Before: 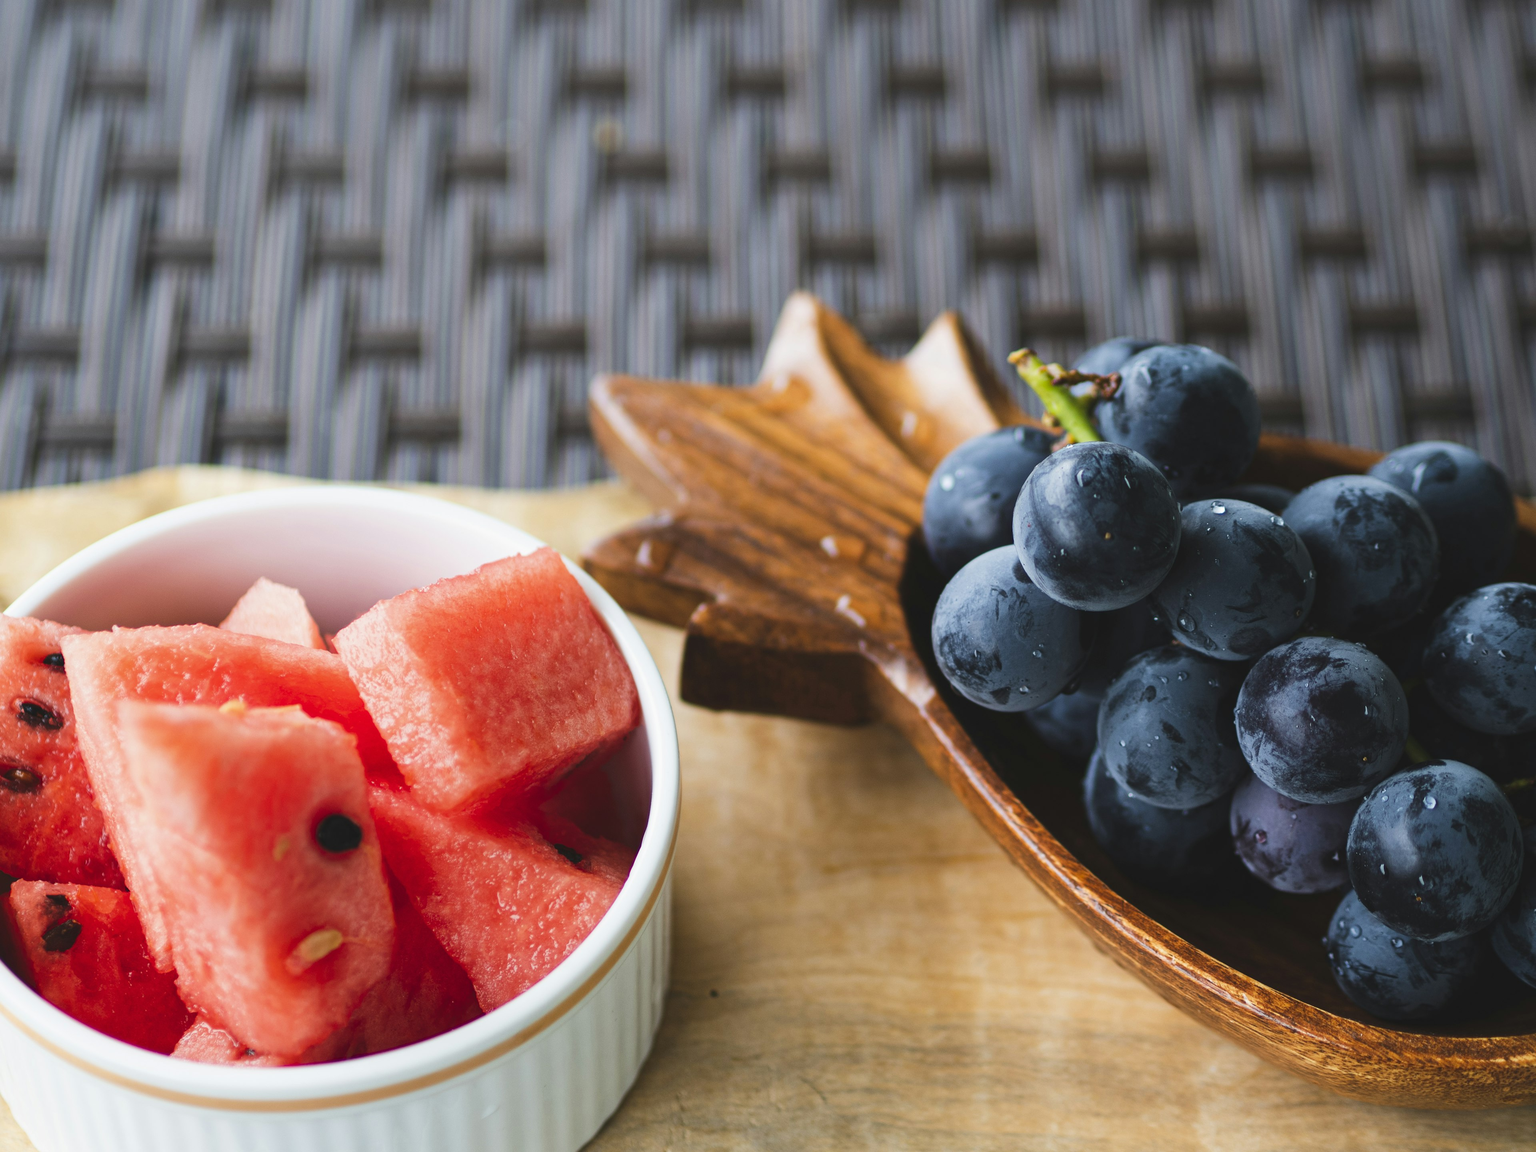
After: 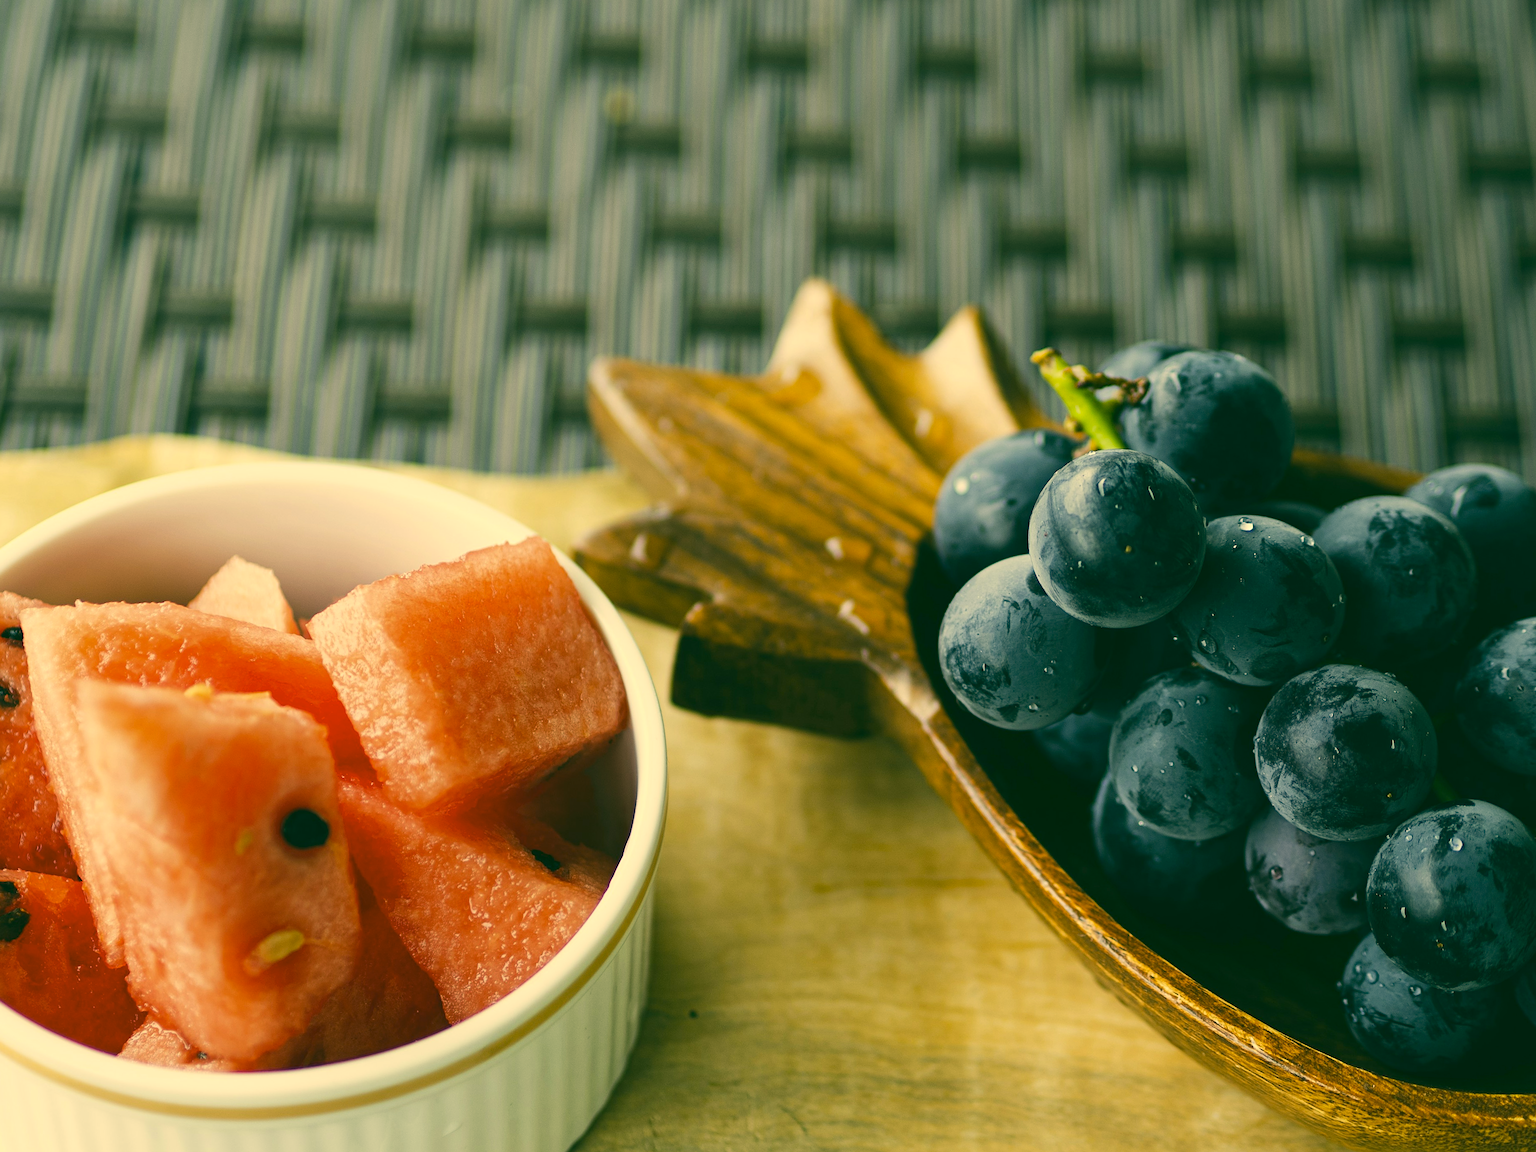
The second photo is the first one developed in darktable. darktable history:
color correction: highlights a* 5.62, highlights b* 33.57, shadows a* -25.86, shadows b* 4.02
crop and rotate: angle -2.38°
sharpen: radius 2.529, amount 0.323
white balance: red 1, blue 1
